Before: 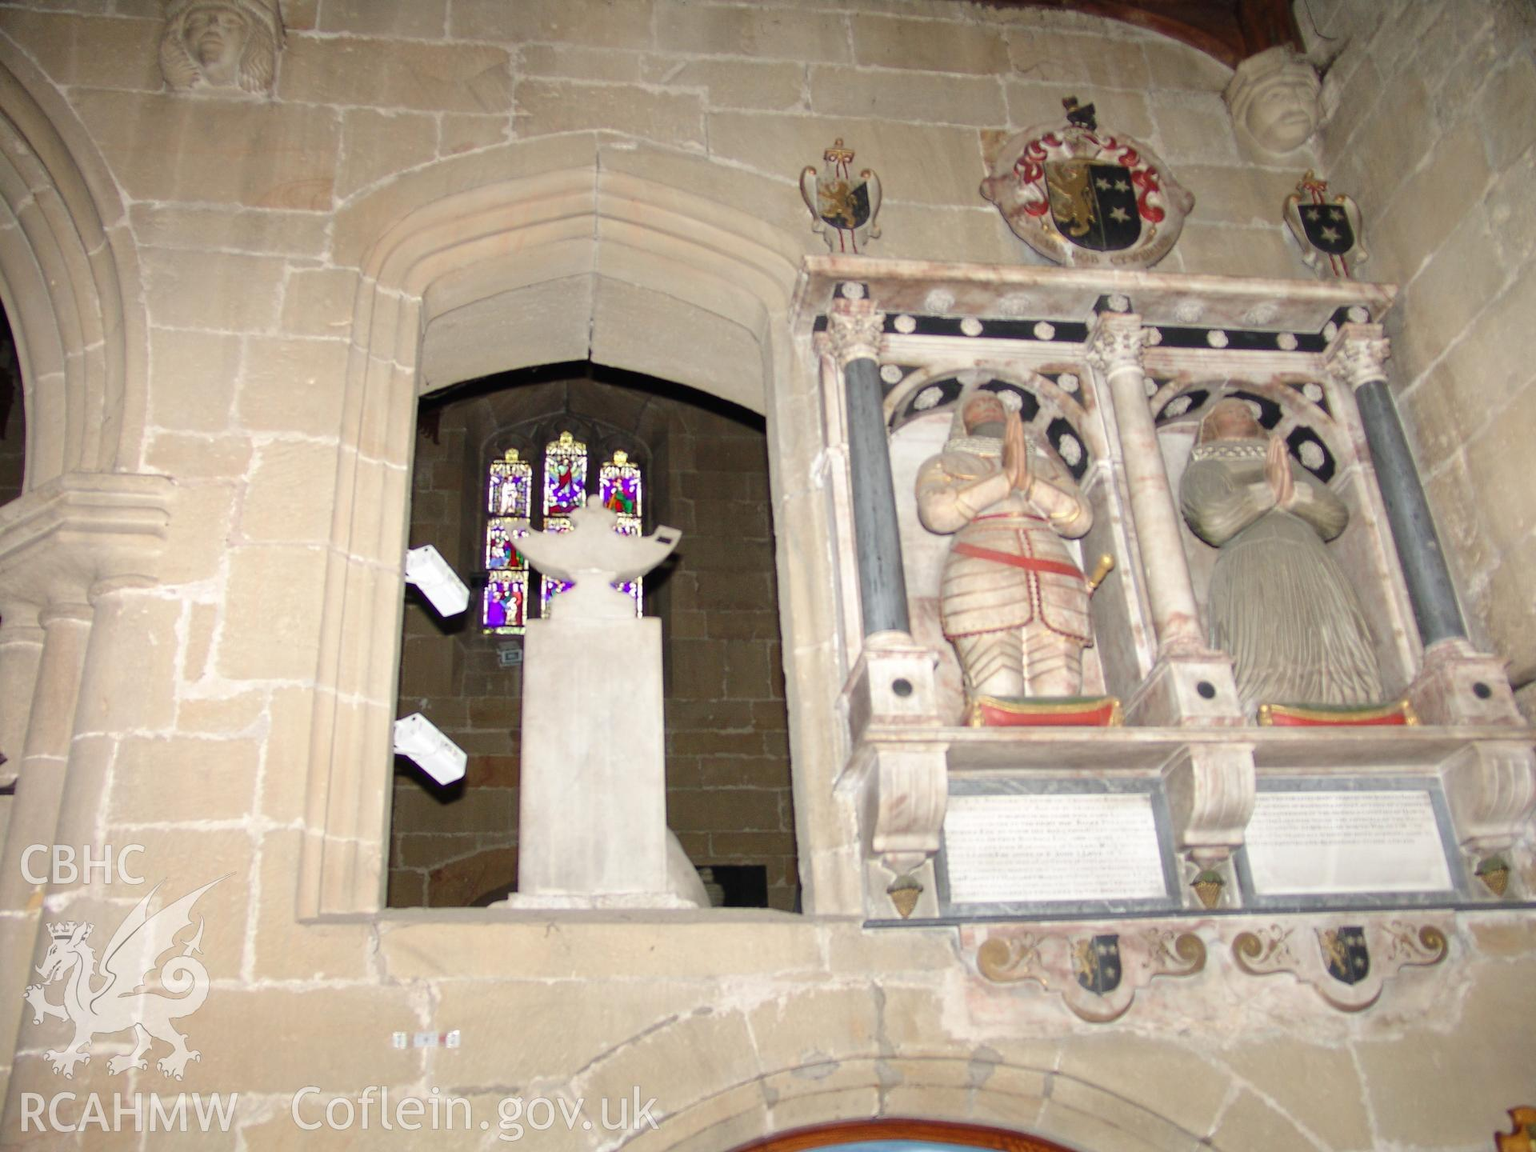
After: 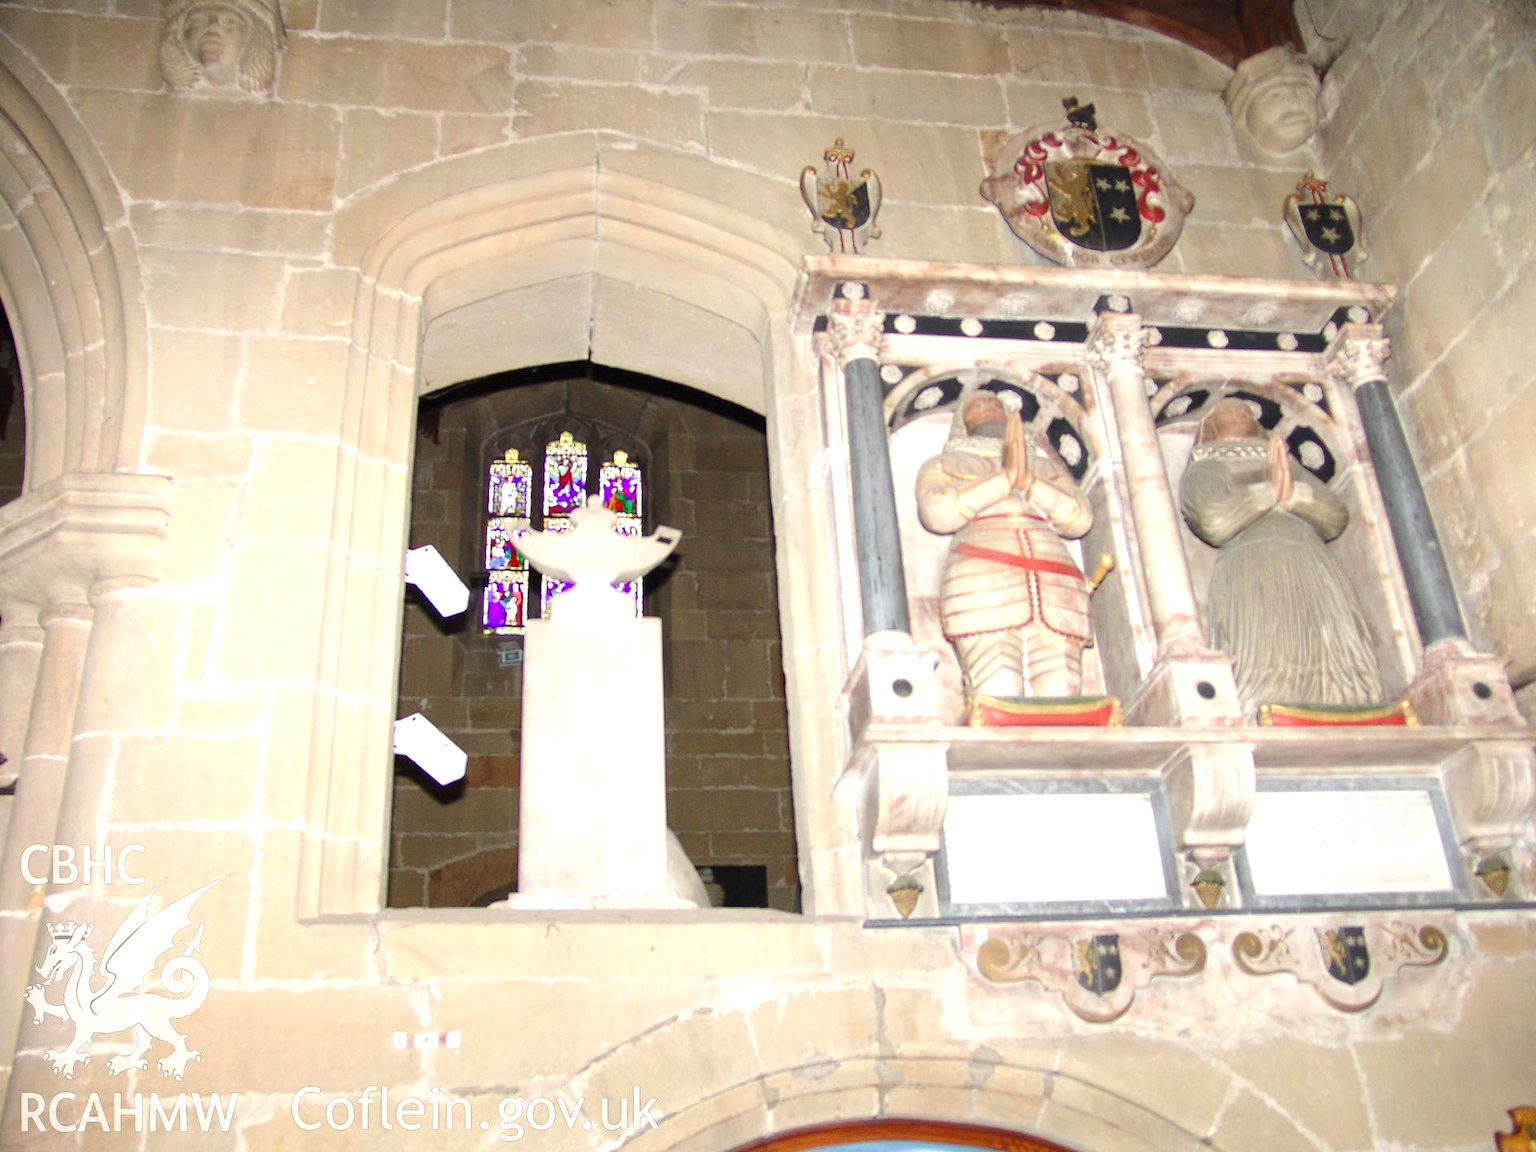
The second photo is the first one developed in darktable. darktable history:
exposure: exposure 0.6 EV, compensate exposure bias true, compensate highlight preservation false
contrast brightness saturation: contrast 0.039, saturation 0.065
